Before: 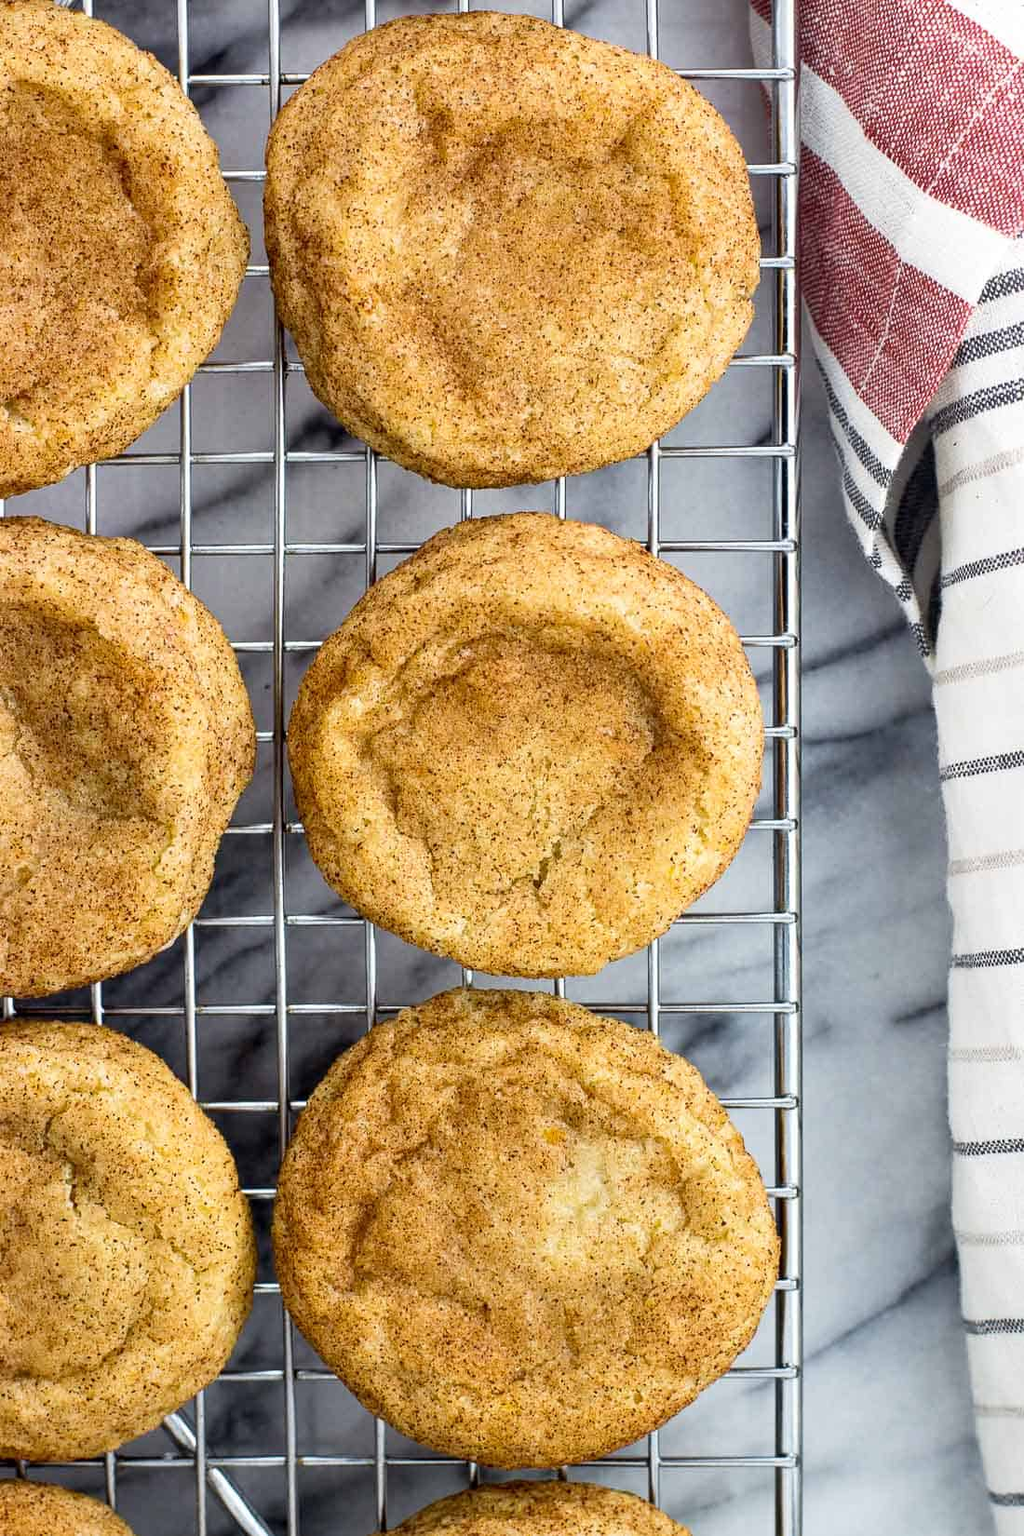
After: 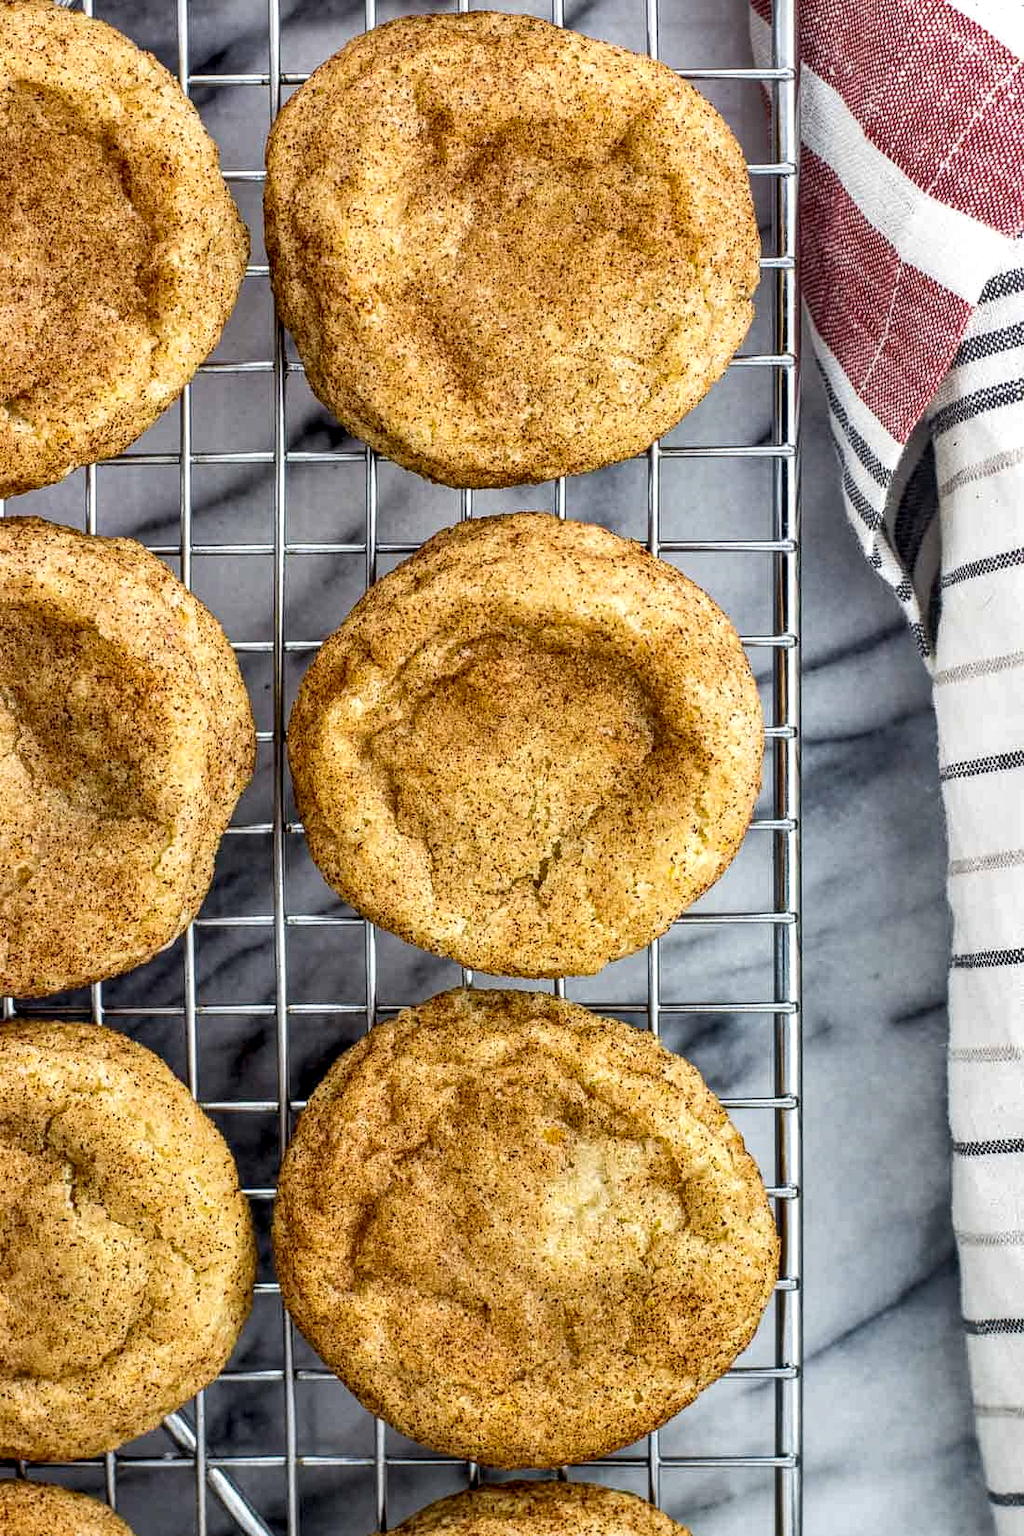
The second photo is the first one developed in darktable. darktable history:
local contrast: highlights 63%, detail 143%, midtone range 0.433
shadows and highlights: shadows 23.13, highlights -49.25, soften with gaussian
